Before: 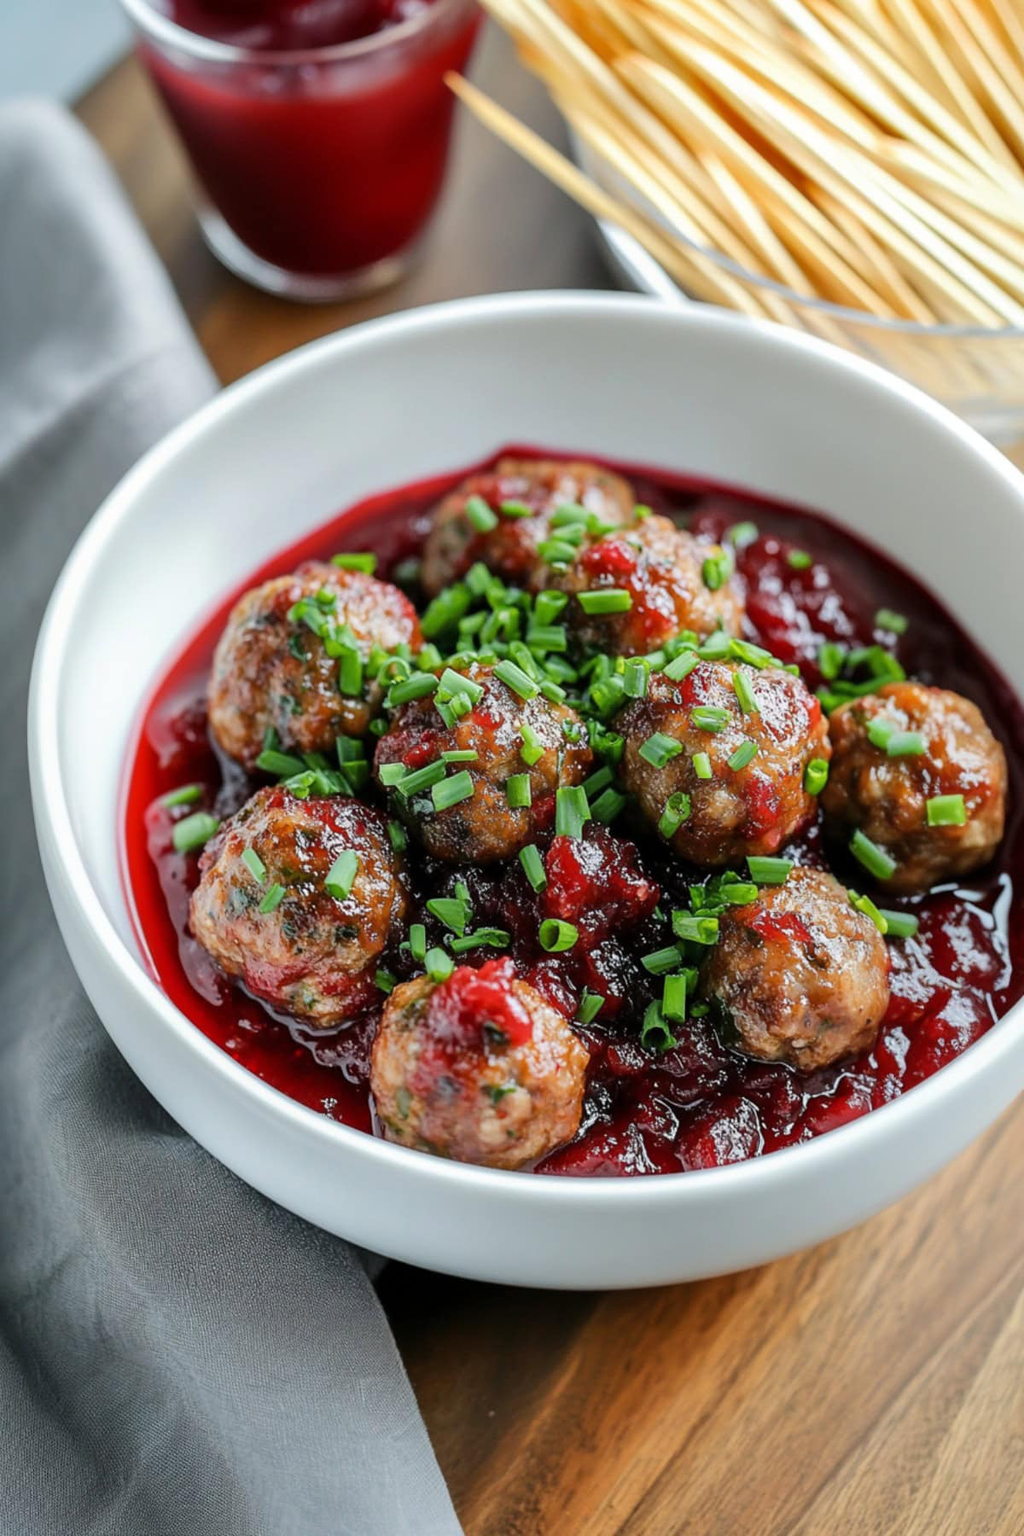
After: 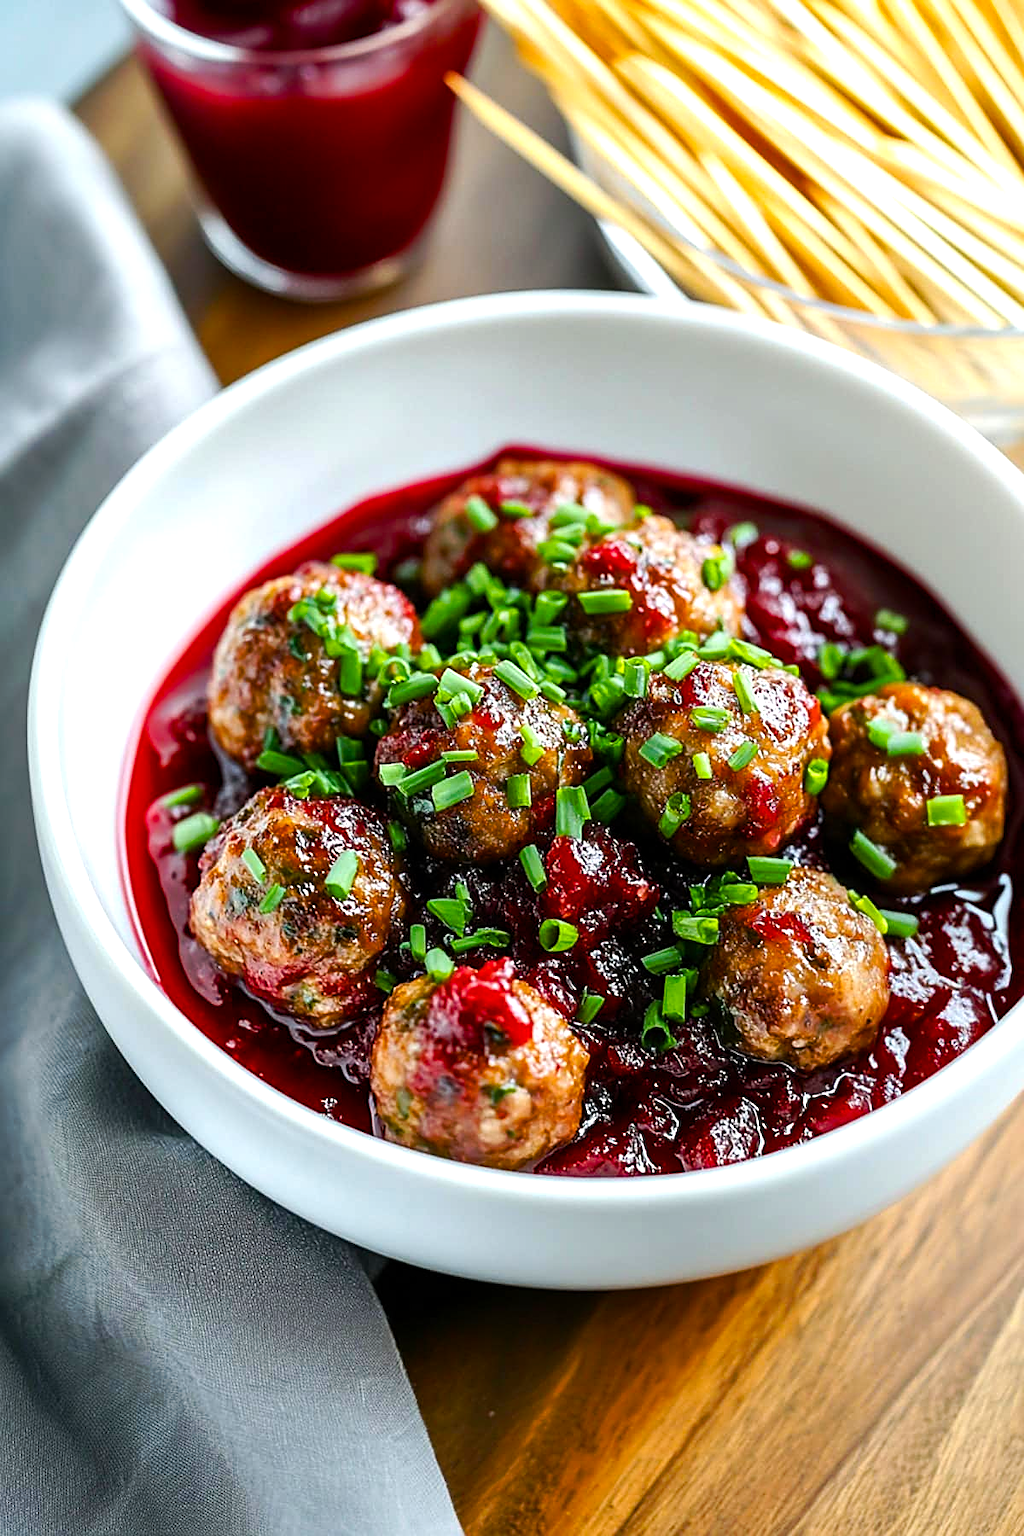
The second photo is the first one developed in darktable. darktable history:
sharpen: on, module defaults
tone curve: curves: ch0 [(0, 0) (0.003, 0.003) (0.011, 0.011) (0.025, 0.024) (0.044, 0.043) (0.069, 0.068) (0.1, 0.097) (0.136, 0.132) (0.177, 0.173) (0.224, 0.219) (0.277, 0.27) (0.335, 0.327) (0.399, 0.389) (0.468, 0.457) (0.543, 0.549) (0.623, 0.628) (0.709, 0.713) (0.801, 0.803) (0.898, 0.899) (1, 1)], preserve colors none
color balance rgb: perceptual saturation grading › global saturation 20%, perceptual saturation grading › highlights -14.235%, perceptual saturation grading › shadows 49.524%, perceptual brilliance grading › highlights 16.203%, perceptual brilliance grading › shadows -13.722%, global vibrance 20%
